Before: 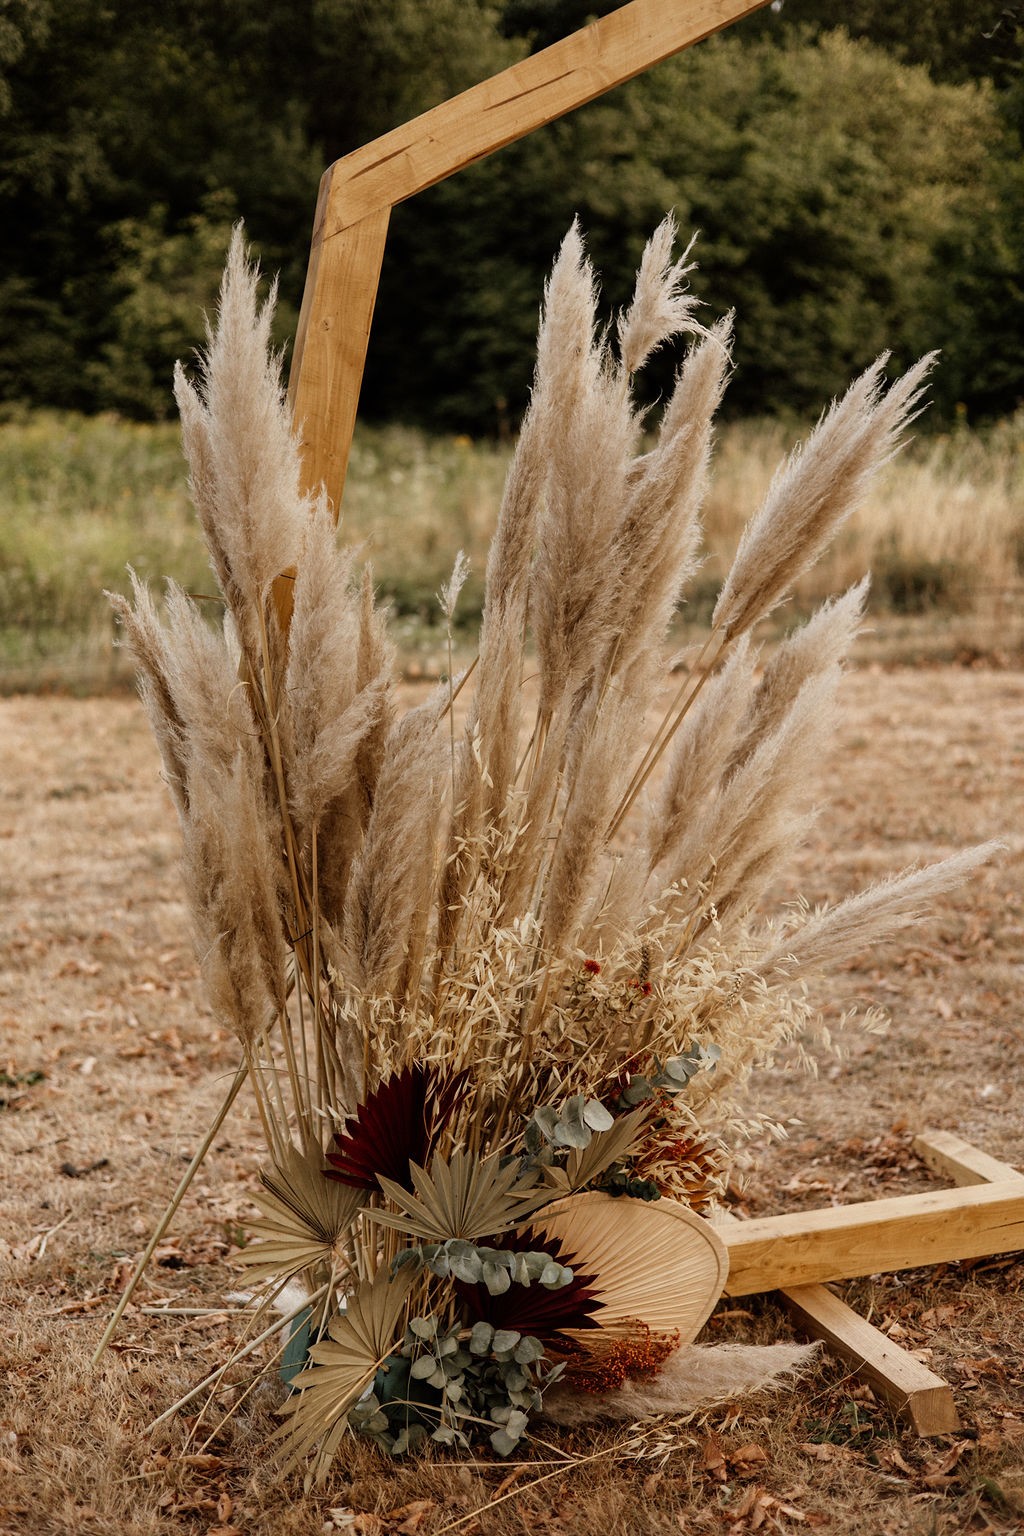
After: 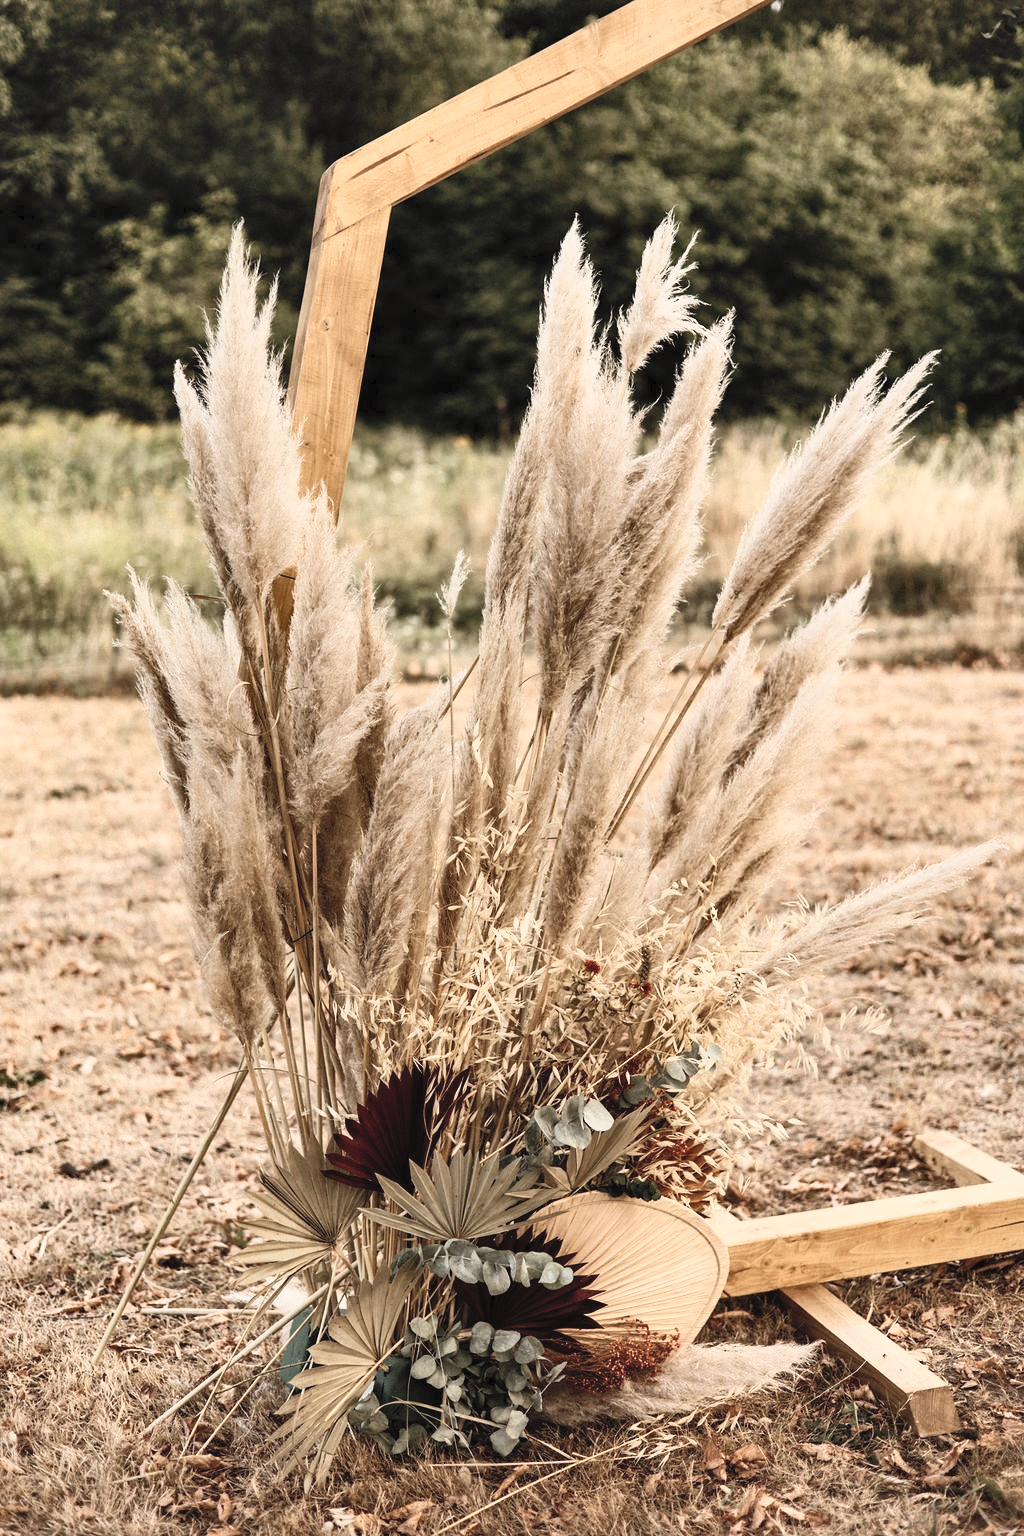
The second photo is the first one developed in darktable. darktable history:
shadows and highlights: shadows 53, soften with gaussian
contrast brightness saturation: contrast 0.43, brightness 0.56, saturation -0.19
